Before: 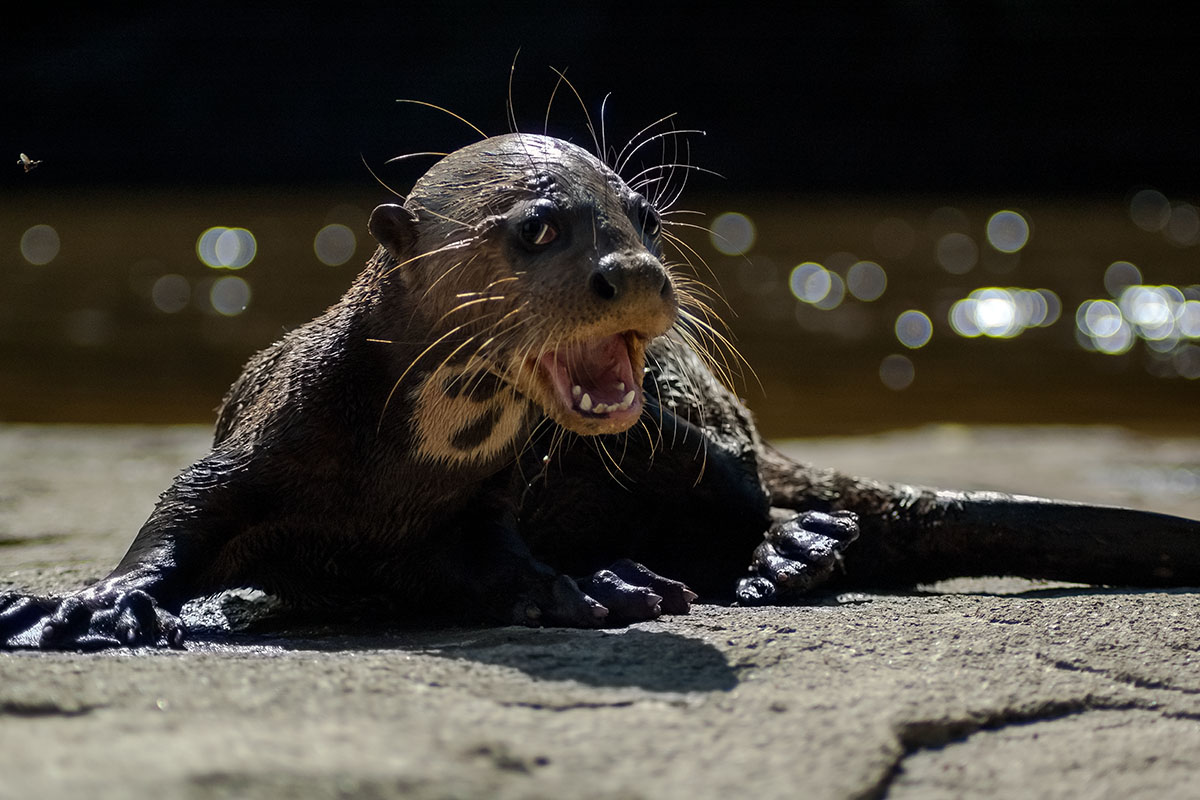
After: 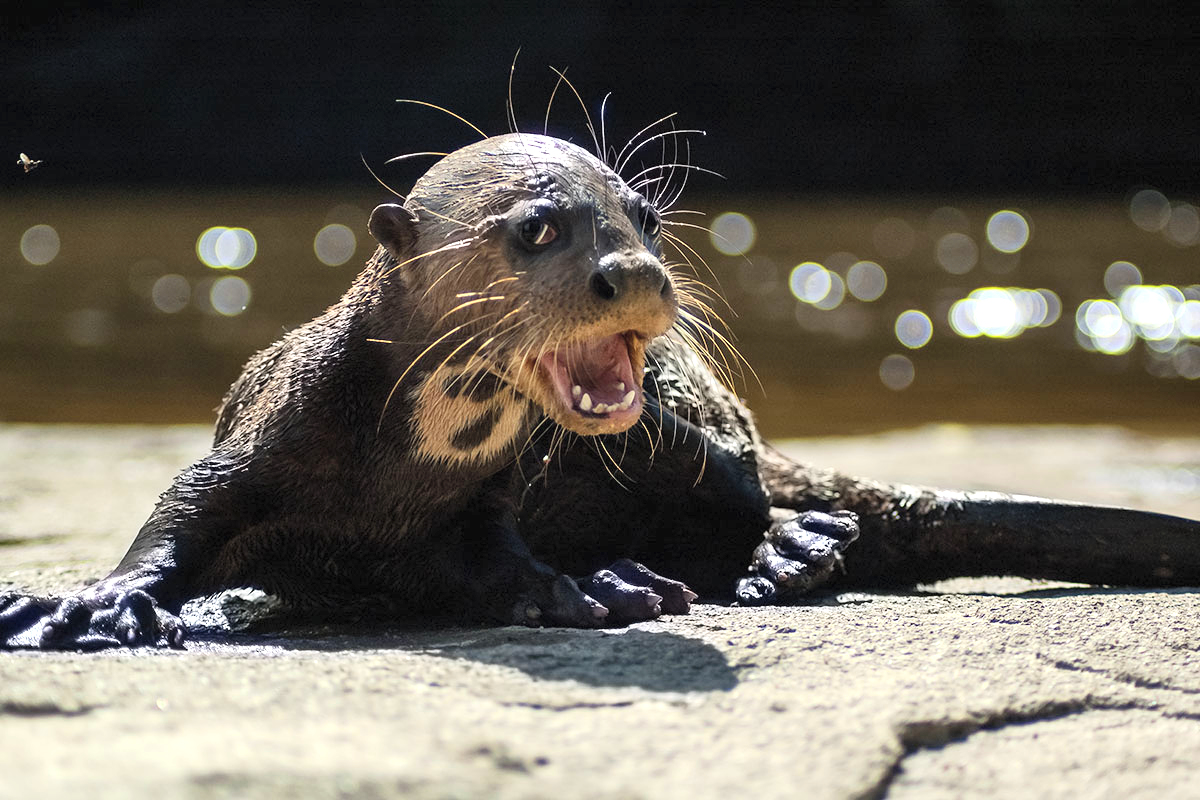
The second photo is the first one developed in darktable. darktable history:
contrast brightness saturation: contrast 0.135, brightness 0.206
exposure: black level correction 0, exposure 0.898 EV, compensate exposure bias true, compensate highlight preservation false
